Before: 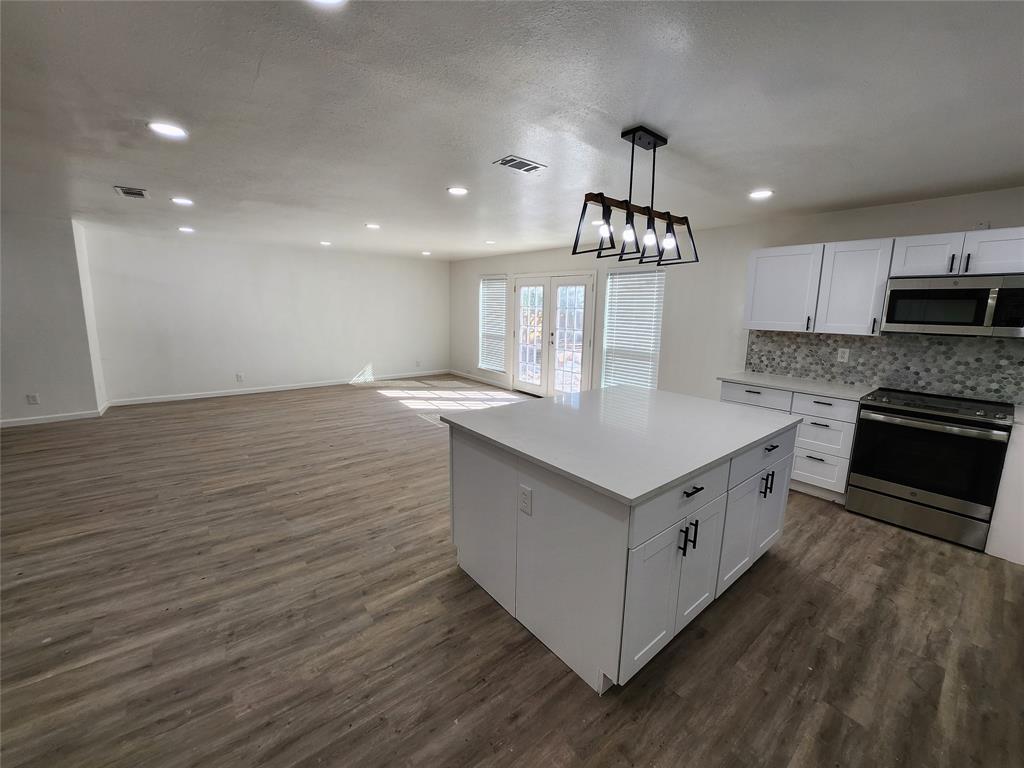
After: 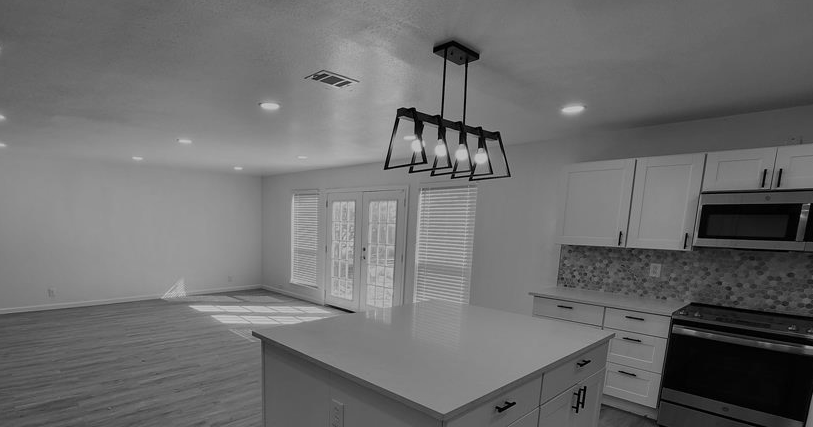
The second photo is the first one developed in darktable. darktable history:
crop: left 18.38%, top 11.092%, right 2.134%, bottom 33.217%
monochrome: a 79.32, b 81.83, size 1.1
